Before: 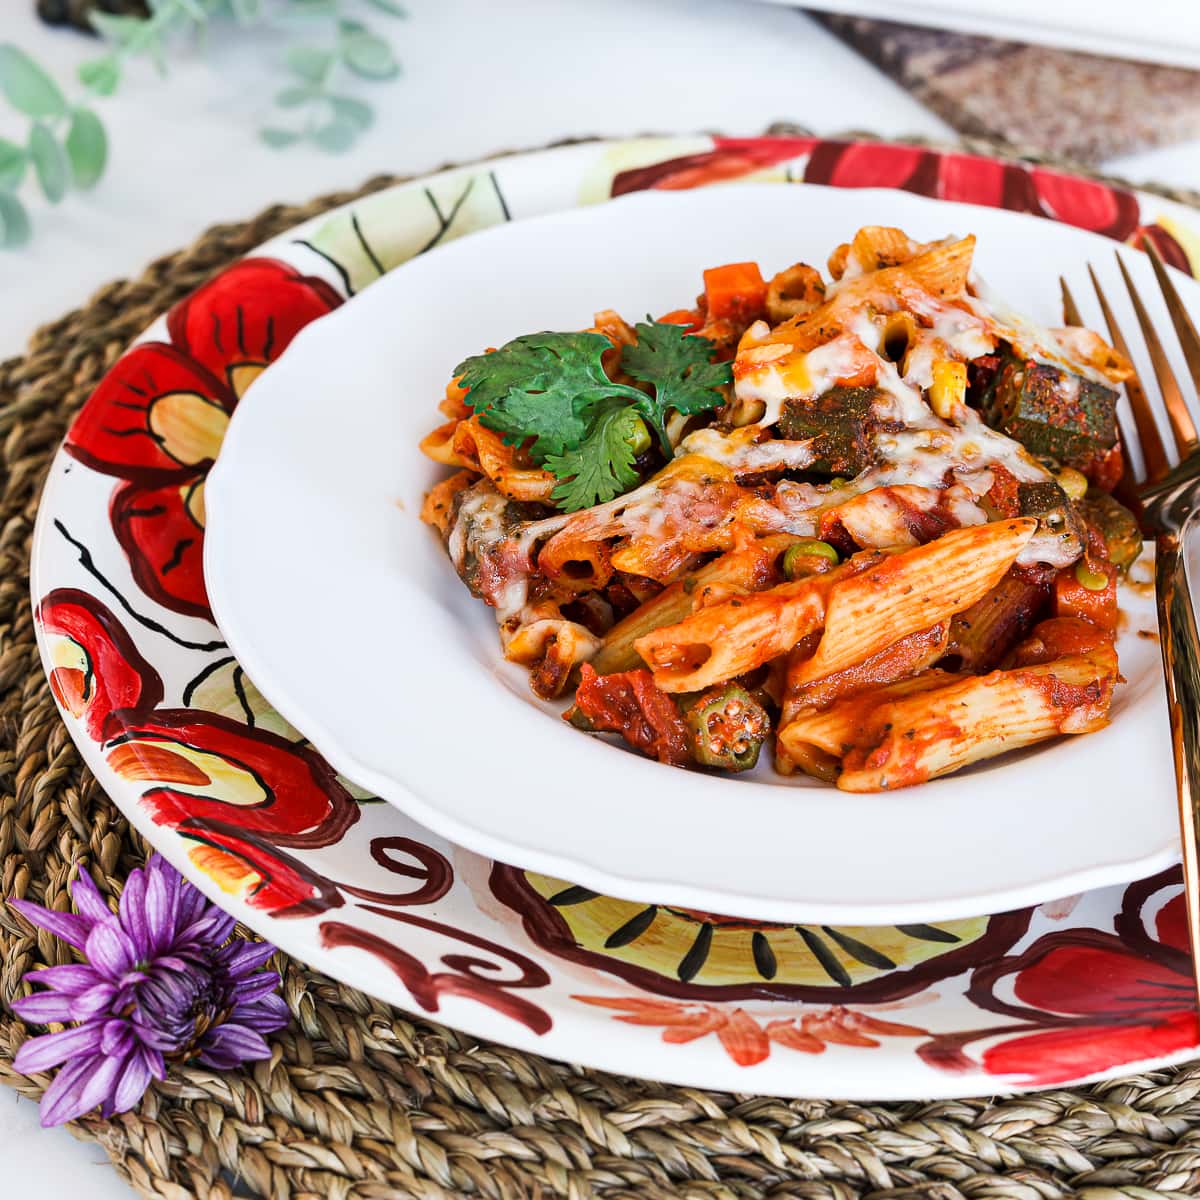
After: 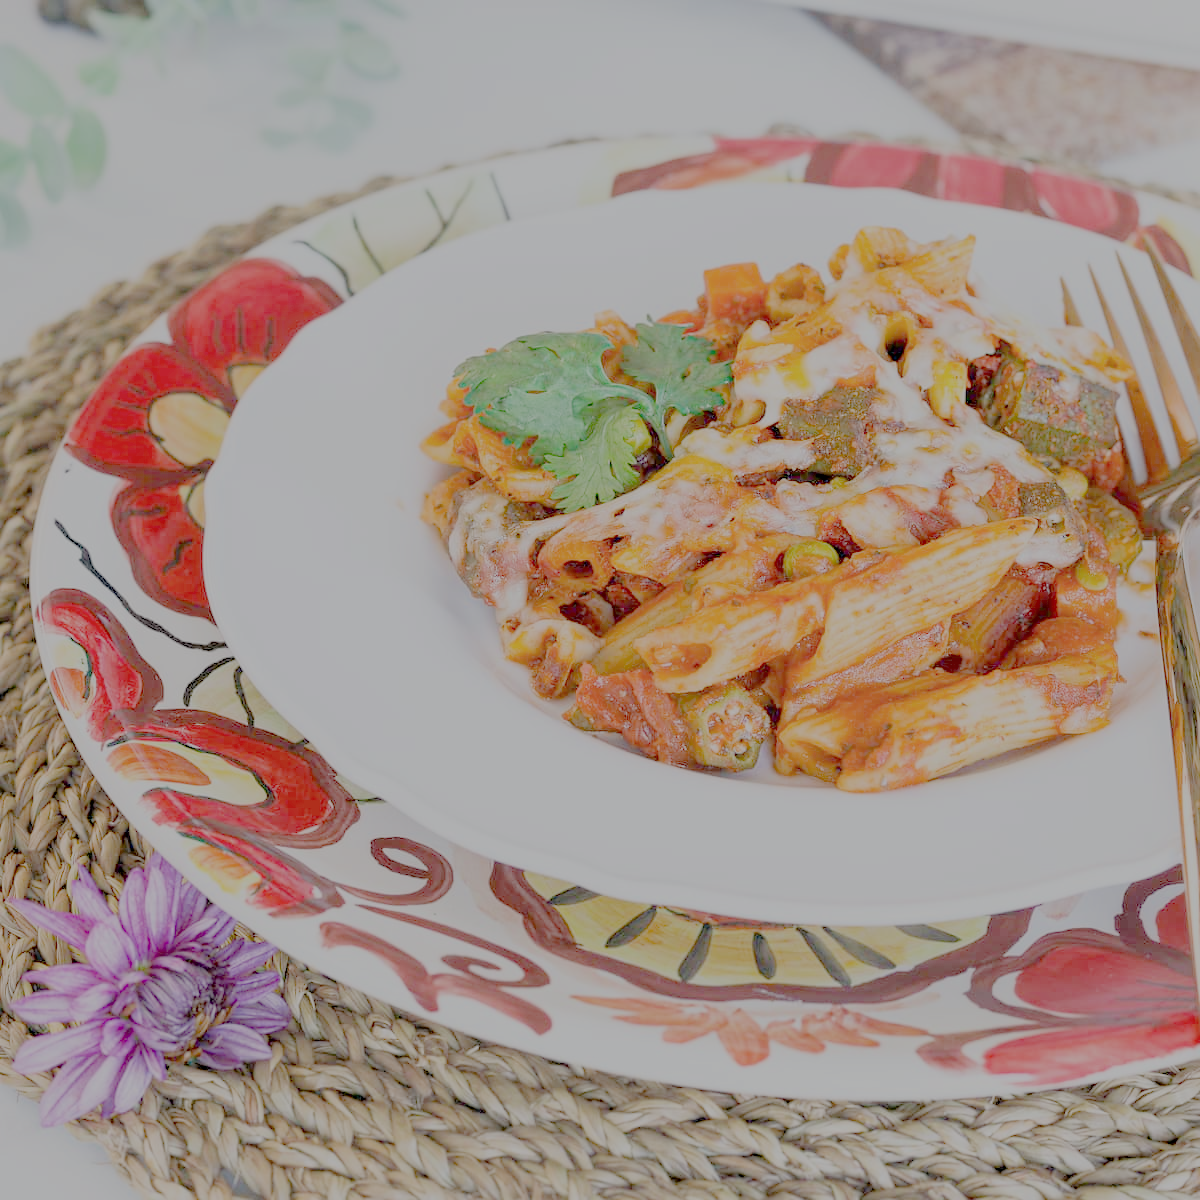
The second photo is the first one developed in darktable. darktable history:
filmic rgb: black relative exposure -4.42 EV, white relative exposure 6.58 EV, hardness 1.85, contrast 0.5
